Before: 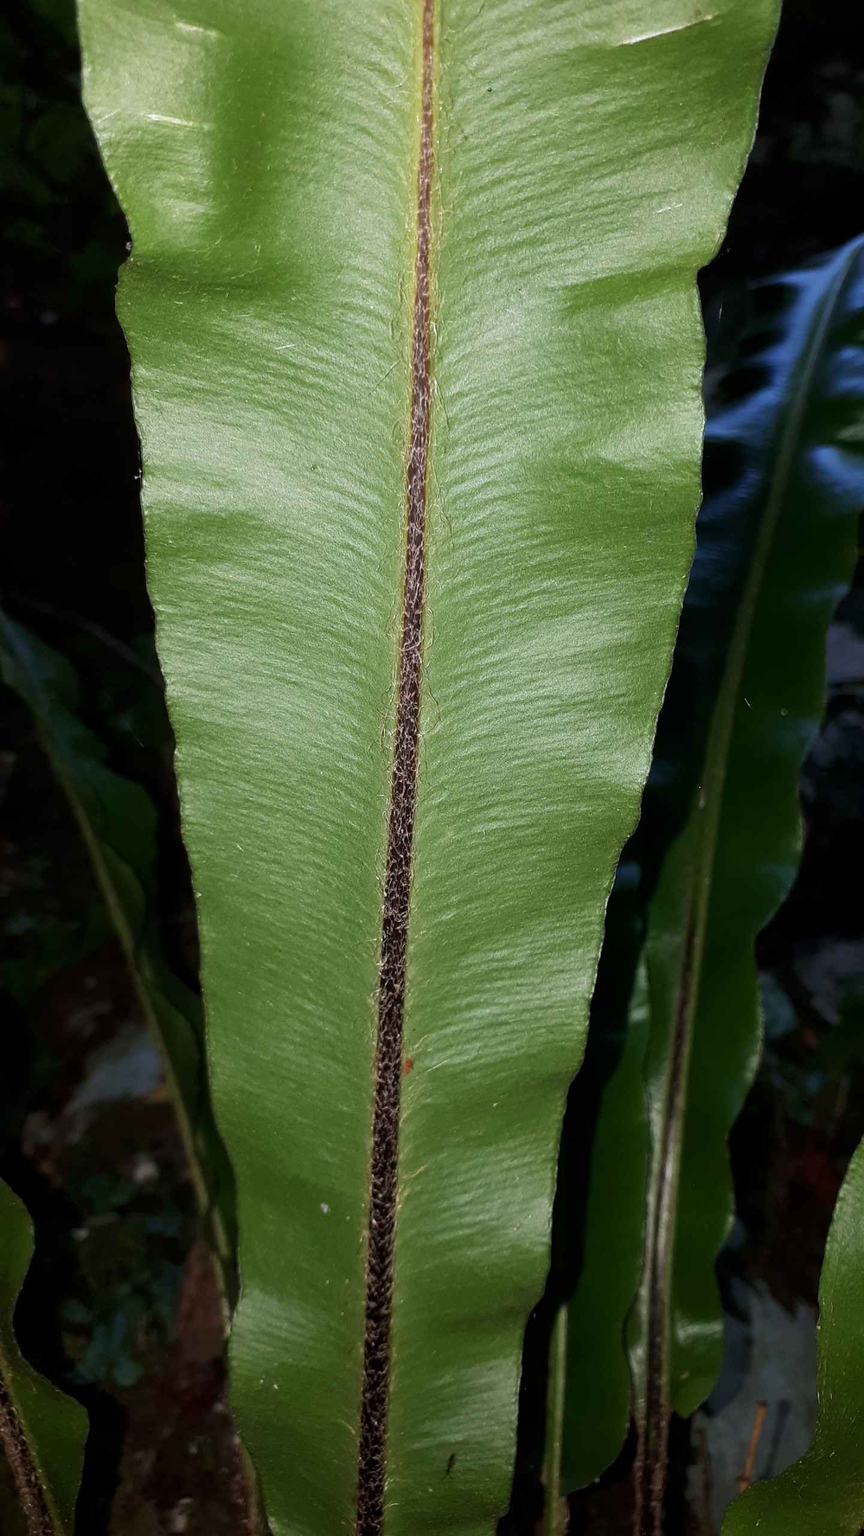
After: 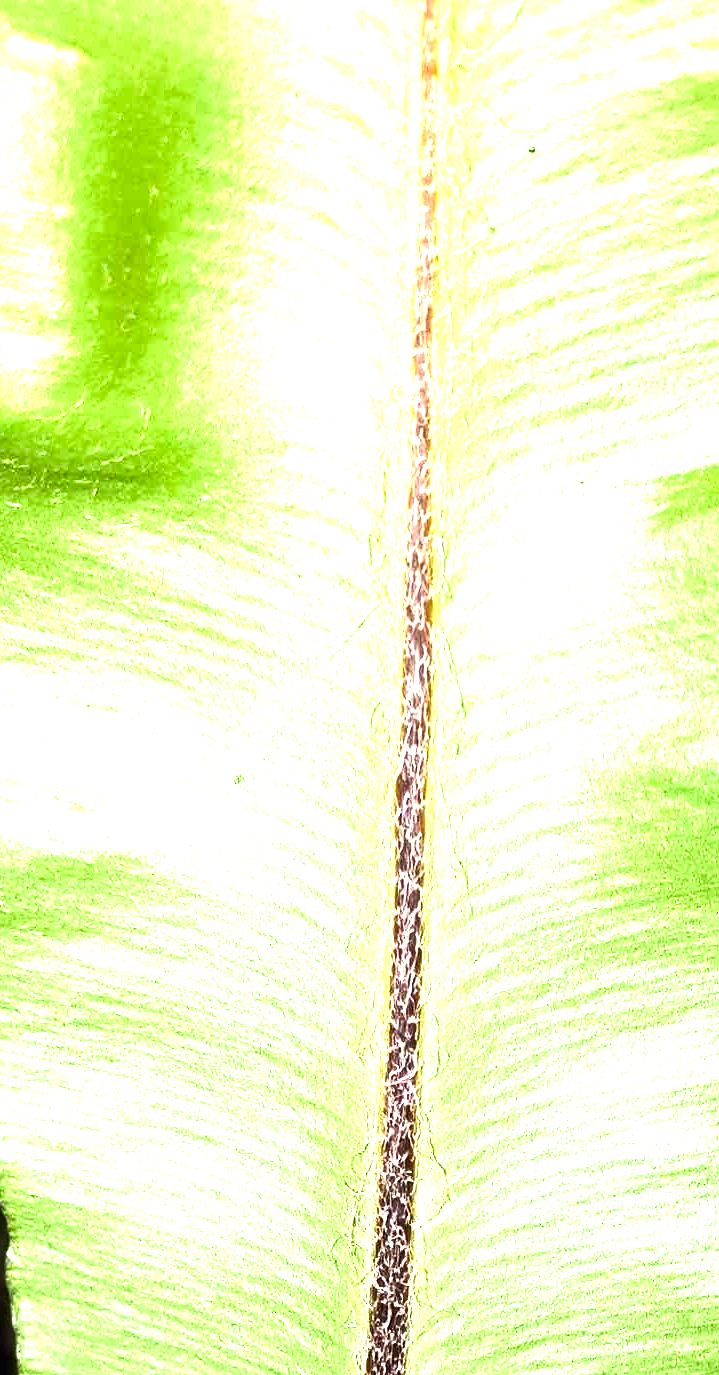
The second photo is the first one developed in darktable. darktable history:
color balance rgb: perceptual saturation grading › global saturation 0.127%, perceptual saturation grading › highlights -16.014%, perceptual saturation grading › shadows 25.425%, perceptual brilliance grading › global brilliance 30.391%, perceptual brilliance grading › highlights 12.021%, perceptual brilliance grading › mid-tones 24.059%, global vibrance 19.597%
exposure: black level correction 0, exposure 0.692 EV, compensate highlight preservation false
crop: left 19.785%, right 30.223%, bottom 46.254%
tone equalizer: -8 EV -0.403 EV, -7 EV -0.366 EV, -6 EV -0.343 EV, -5 EV -0.222 EV, -3 EV 0.244 EV, -2 EV 0.31 EV, -1 EV 0.384 EV, +0 EV 0.389 EV, edges refinement/feathering 500, mask exposure compensation -1.57 EV, preserve details no
